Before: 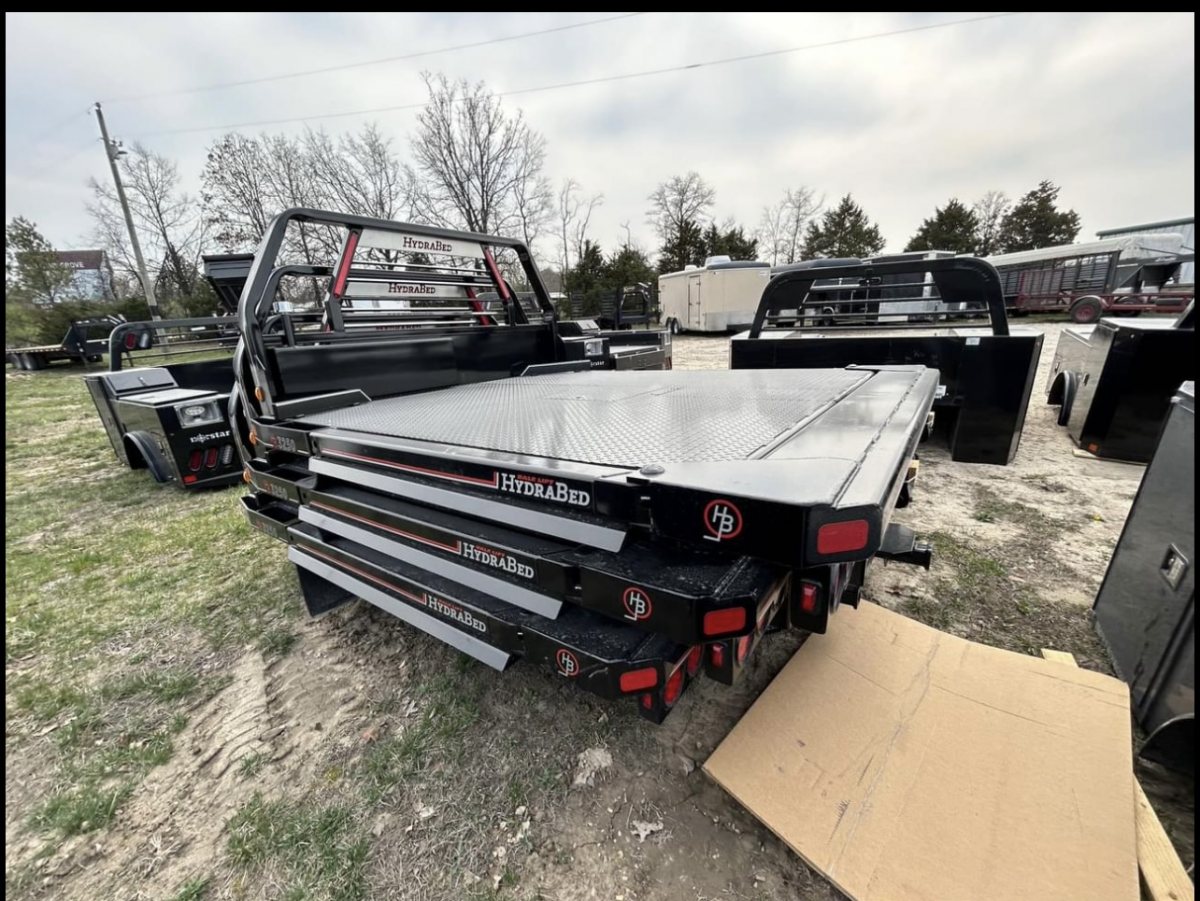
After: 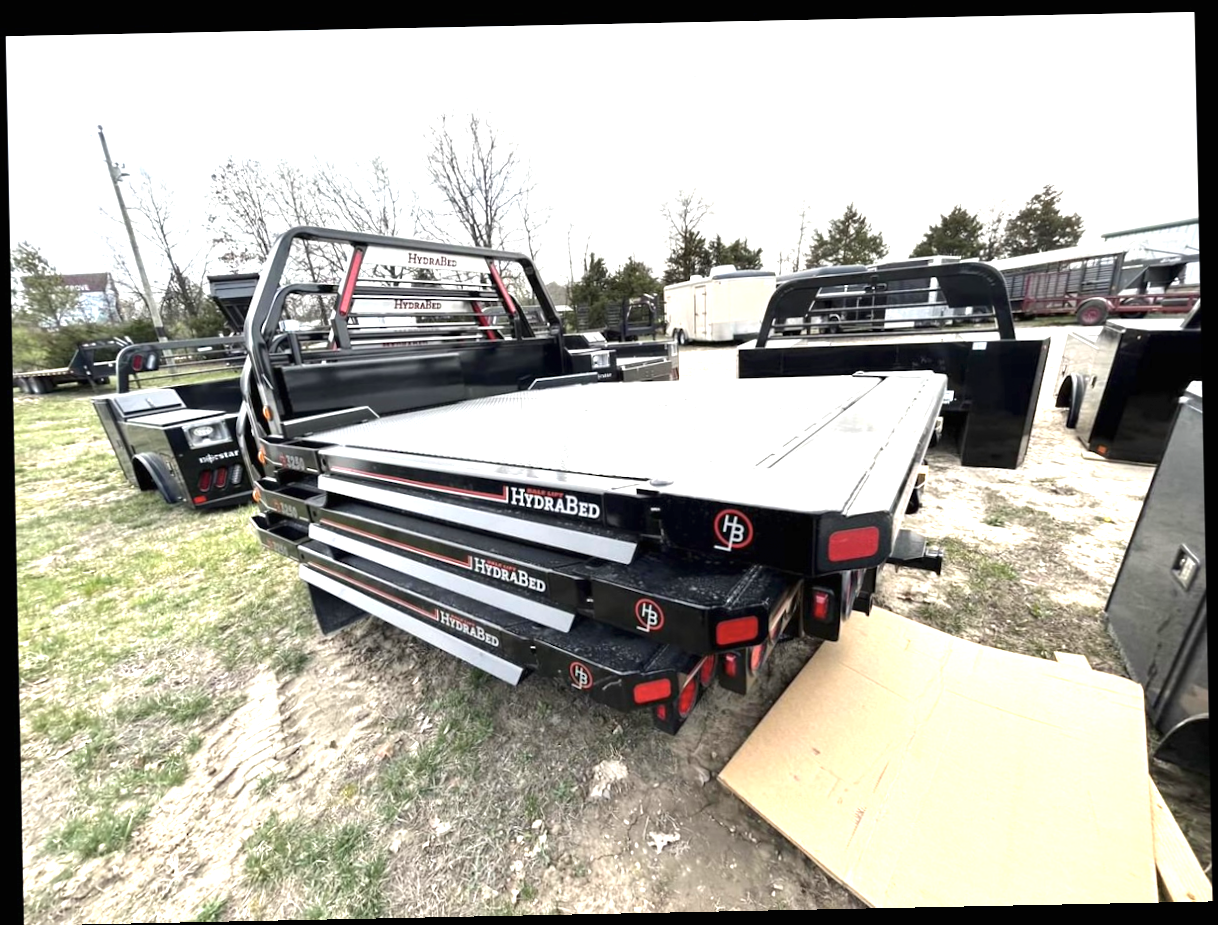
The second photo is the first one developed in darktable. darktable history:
rotate and perspective: rotation -1.17°, automatic cropping off
exposure: black level correction 0, exposure 1.2 EV, compensate highlight preservation false
